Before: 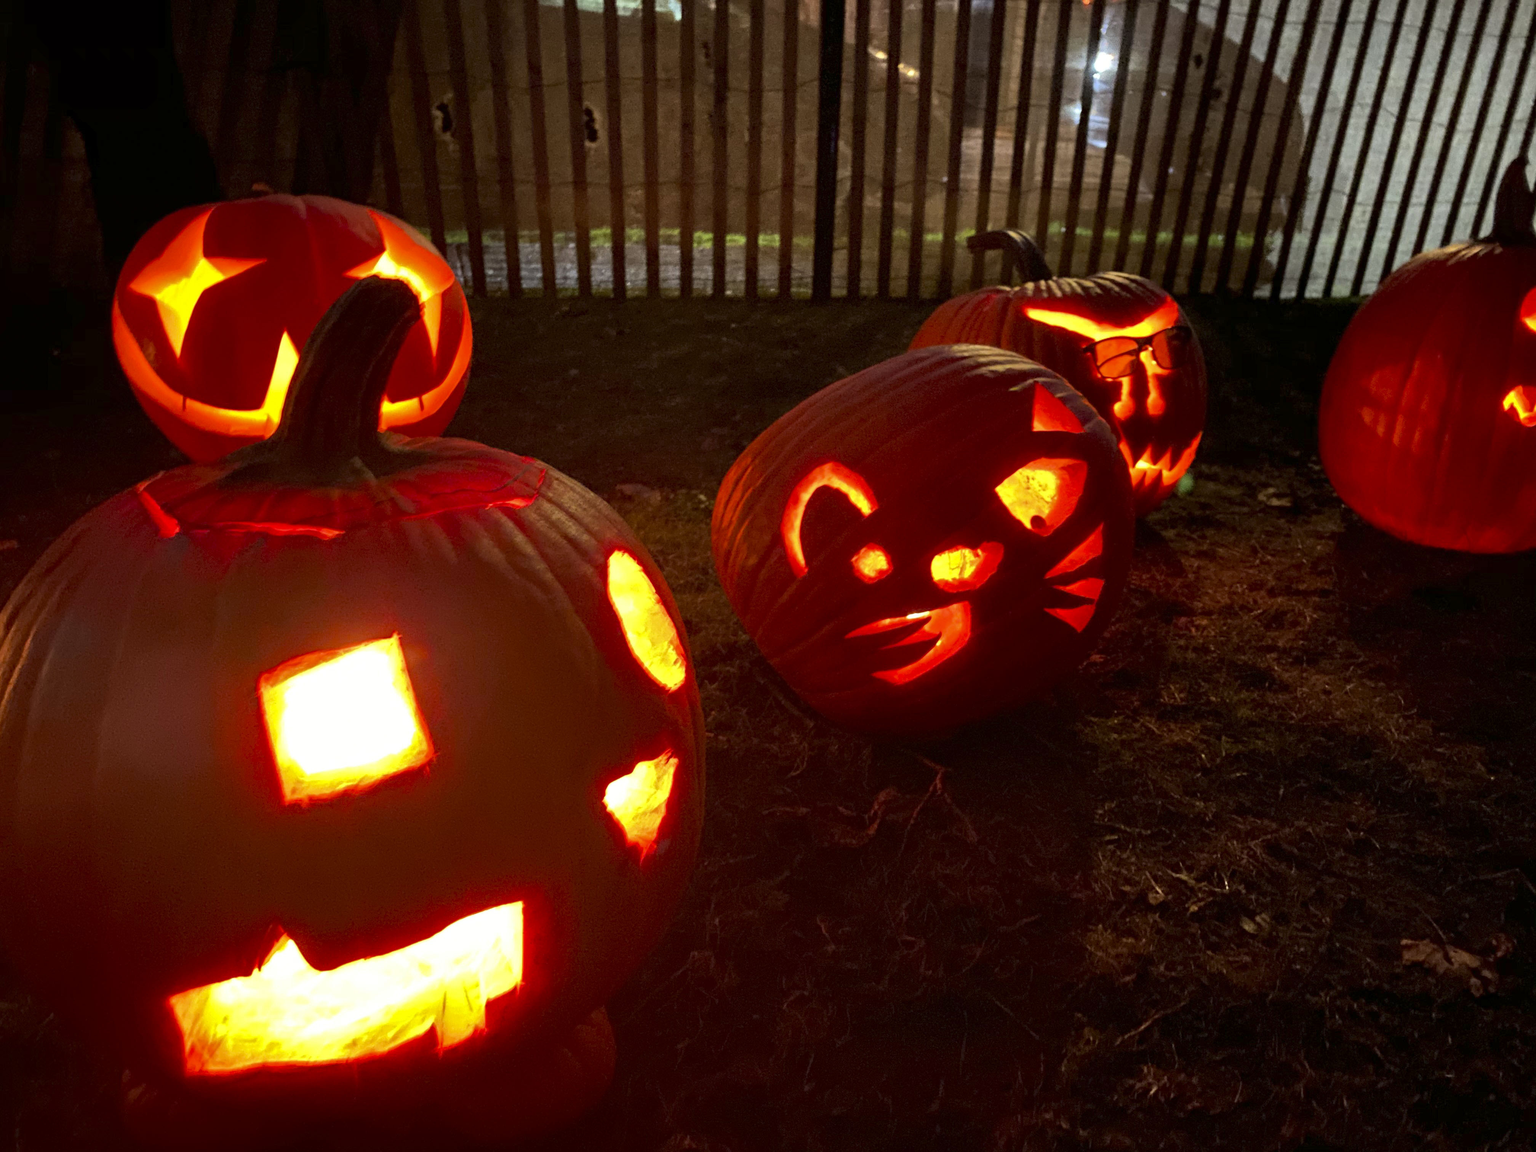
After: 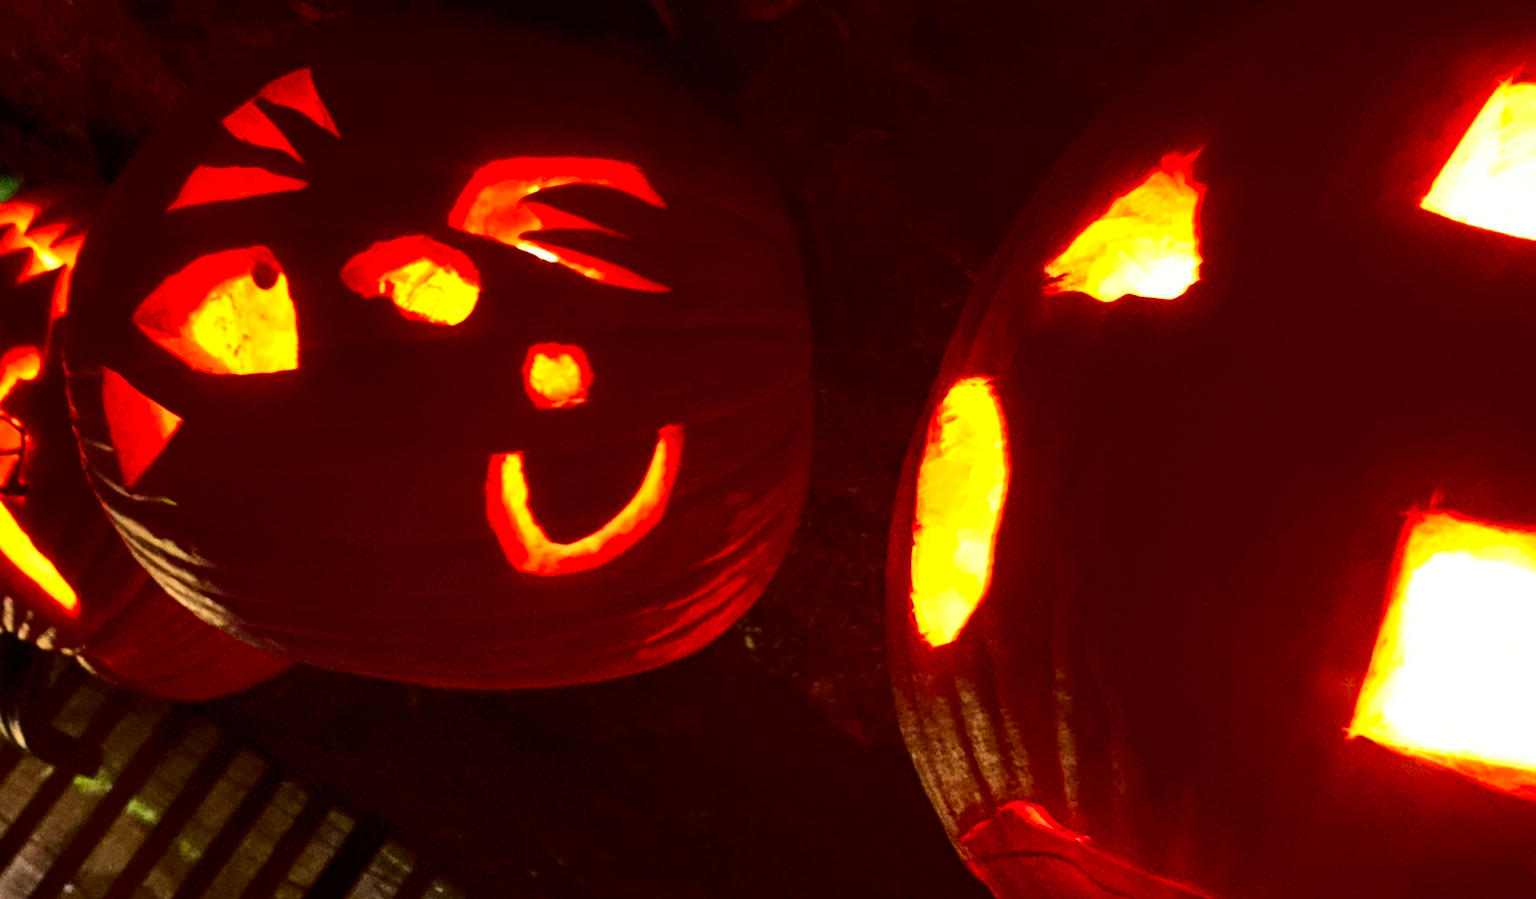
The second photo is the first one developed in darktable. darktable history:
crop and rotate: angle 147.13°, left 9.093%, top 15.606%, right 4.458%, bottom 16.909%
contrast brightness saturation: contrast 0.309, brightness -0.069, saturation 0.167
